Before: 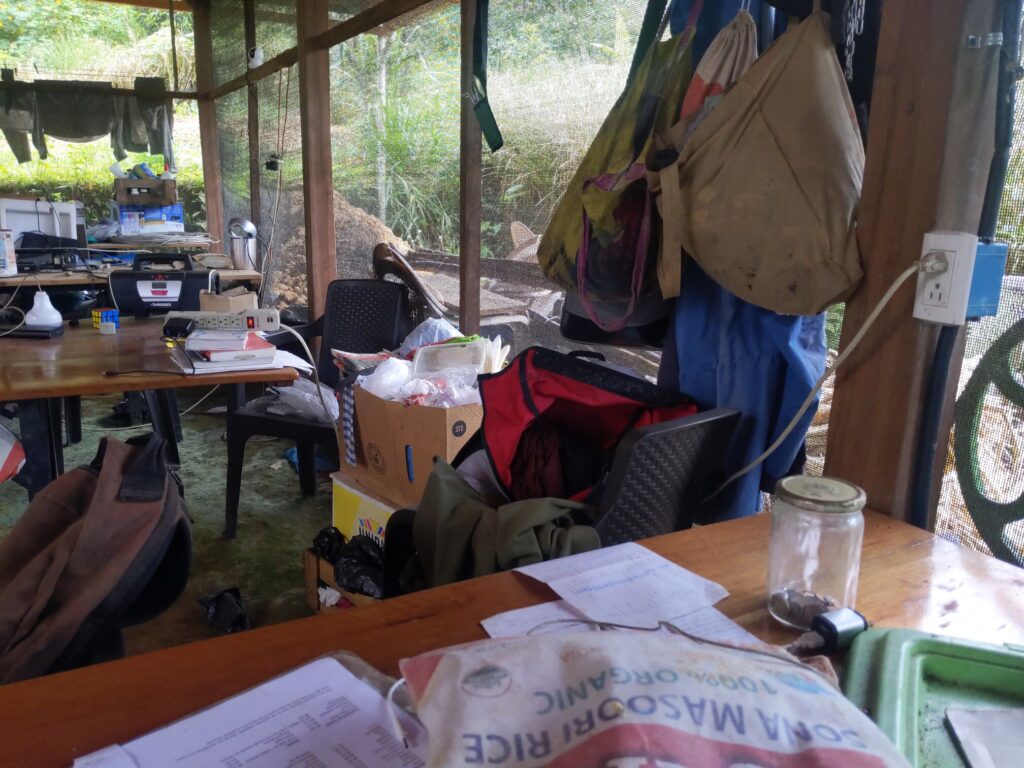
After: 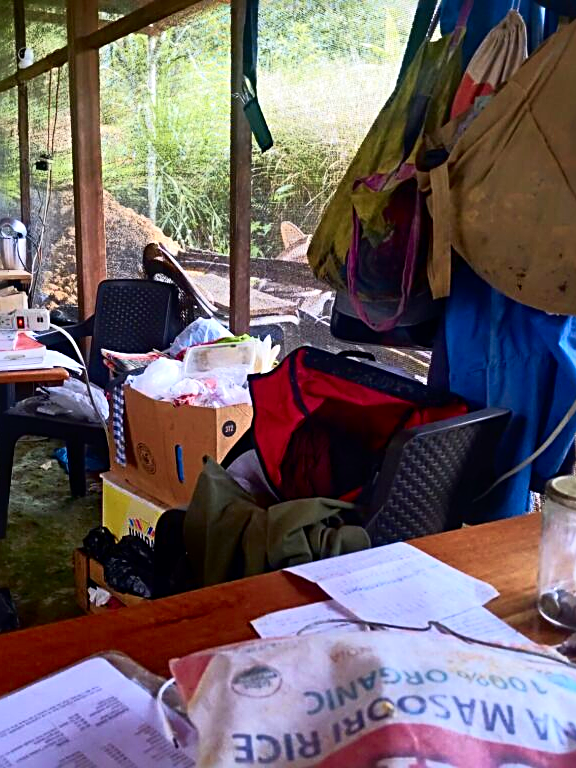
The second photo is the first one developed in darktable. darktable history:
color balance rgb: on, module defaults
sharpen: radius 2.817, amount 0.715
crop and rotate: left 22.516%, right 21.234%
local contrast: mode bilateral grid, contrast 20, coarseness 50, detail 120%, midtone range 0.2
tone curve: curves: ch0 [(0, 0.013) (0.074, 0.044) (0.251, 0.234) (0.472, 0.511) (0.63, 0.752) (0.746, 0.866) (0.899, 0.956) (1, 1)]; ch1 [(0, 0) (0.08, 0.08) (0.347, 0.394) (0.455, 0.441) (0.5, 0.5) (0.517, 0.53) (0.563, 0.611) (0.617, 0.682) (0.756, 0.788) (0.92, 0.92) (1, 1)]; ch2 [(0, 0) (0.096, 0.056) (0.304, 0.204) (0.5, 0.5) (0.539, 0.575) (0.597, 0.644) (0.92, 0.92) (1, 1)], color space Lab, independent channels, preserve colors none
